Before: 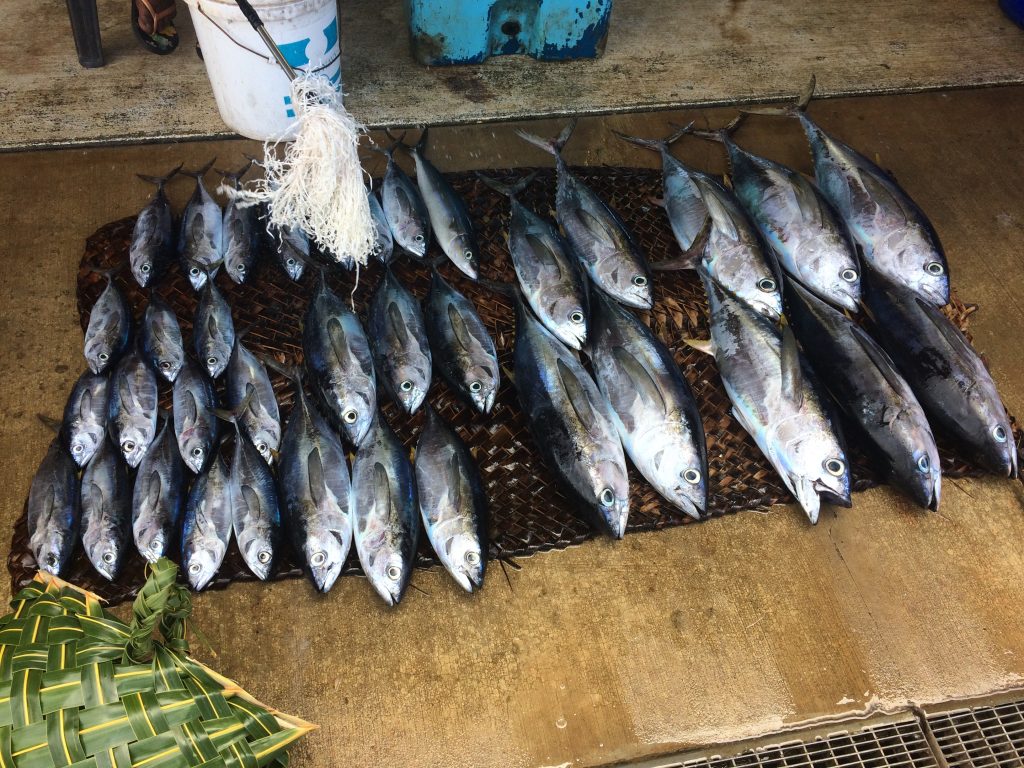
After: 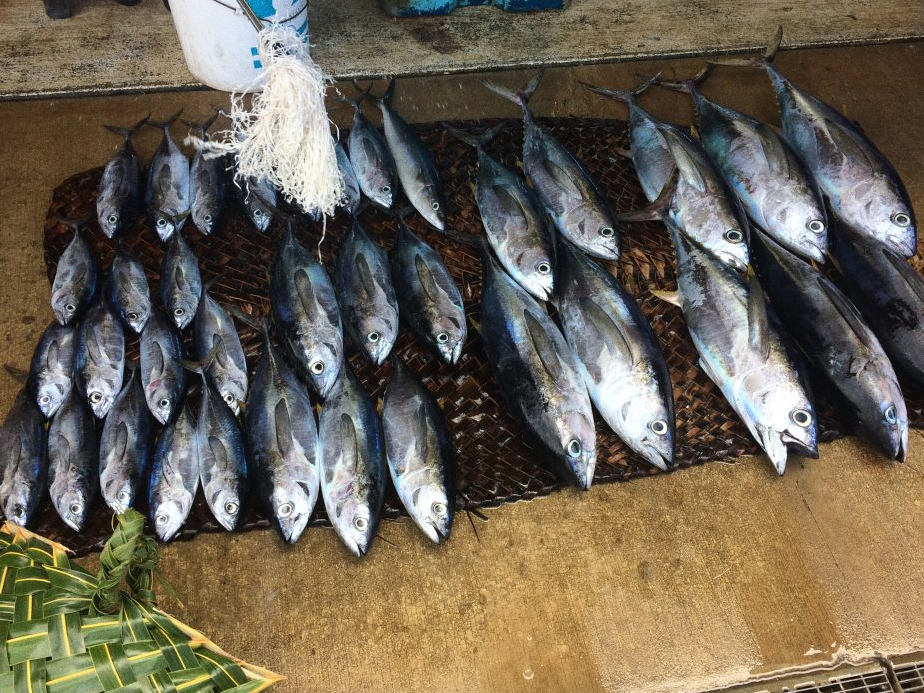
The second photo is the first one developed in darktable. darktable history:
crop: left 3.305%, top 6.436%, right 6.389%, bottom 3.258%
grain: coarseness 0.09 ISO
